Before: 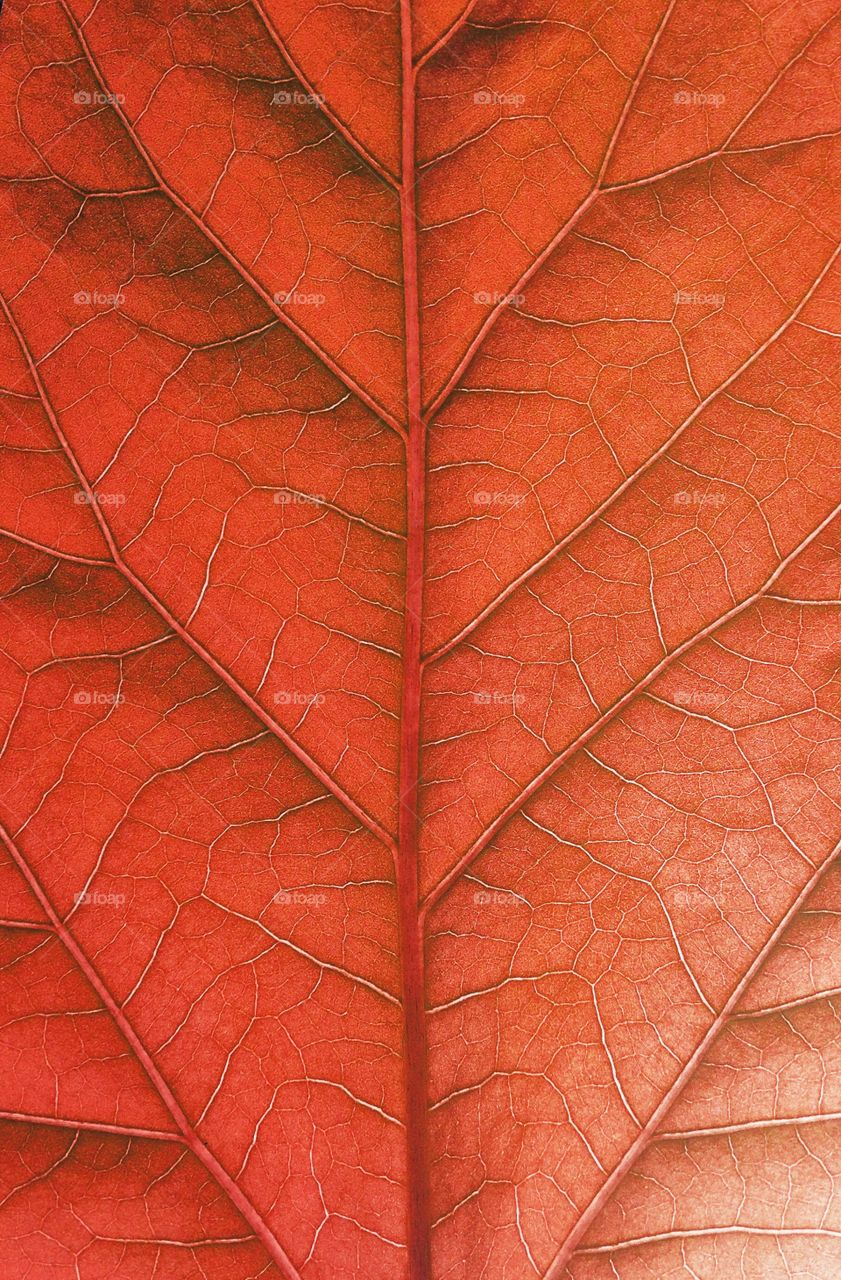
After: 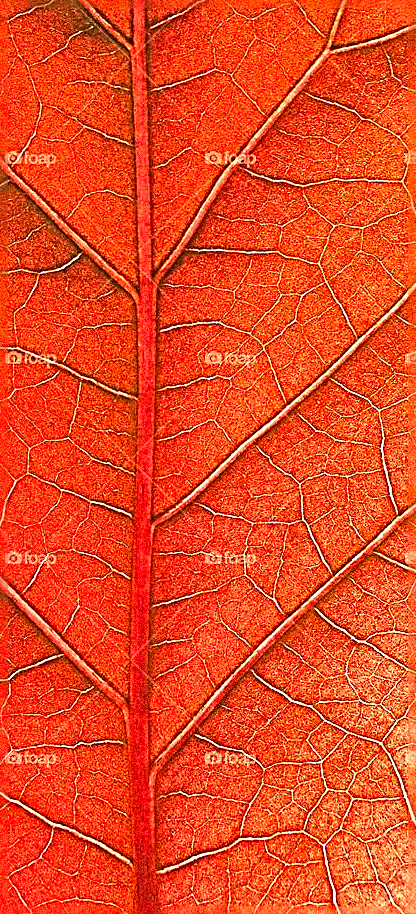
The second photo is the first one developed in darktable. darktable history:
shadows and highlights: soften with gaussian
exposure: black level correction 0, exposure 0.9 EV, compensate highlight preservation false
crop: left 32.075%, top 10.976%, right 18.355%, bottom 17.596%
grain: coarseness 10.62 ISO, strength 55.56%
color correction: highlights a* 21.88, highlights b* 22.25
sharpen: radius 3.158, amount 1.731
